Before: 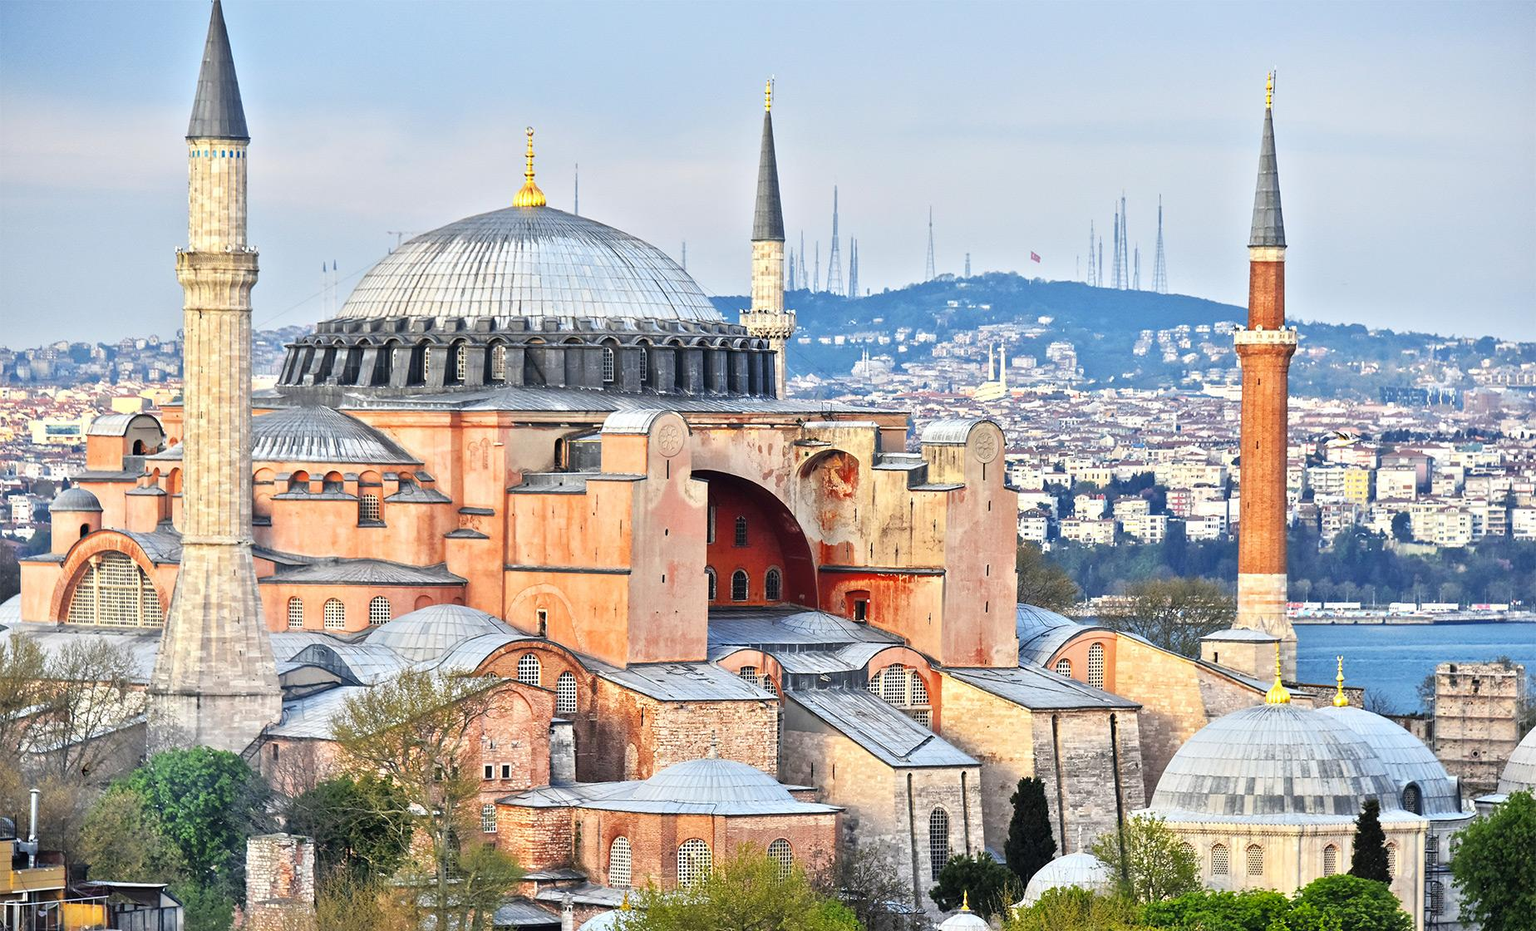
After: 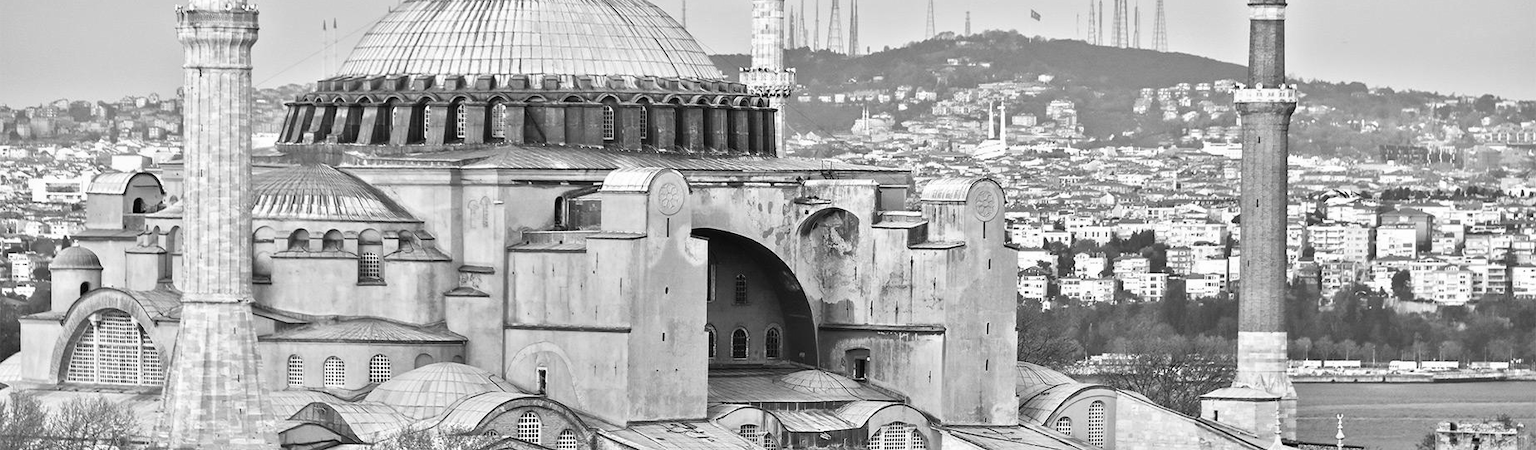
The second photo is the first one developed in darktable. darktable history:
monochrome: on, module defaults
crop and rotate: top 26.056%, bottom 25.543%
